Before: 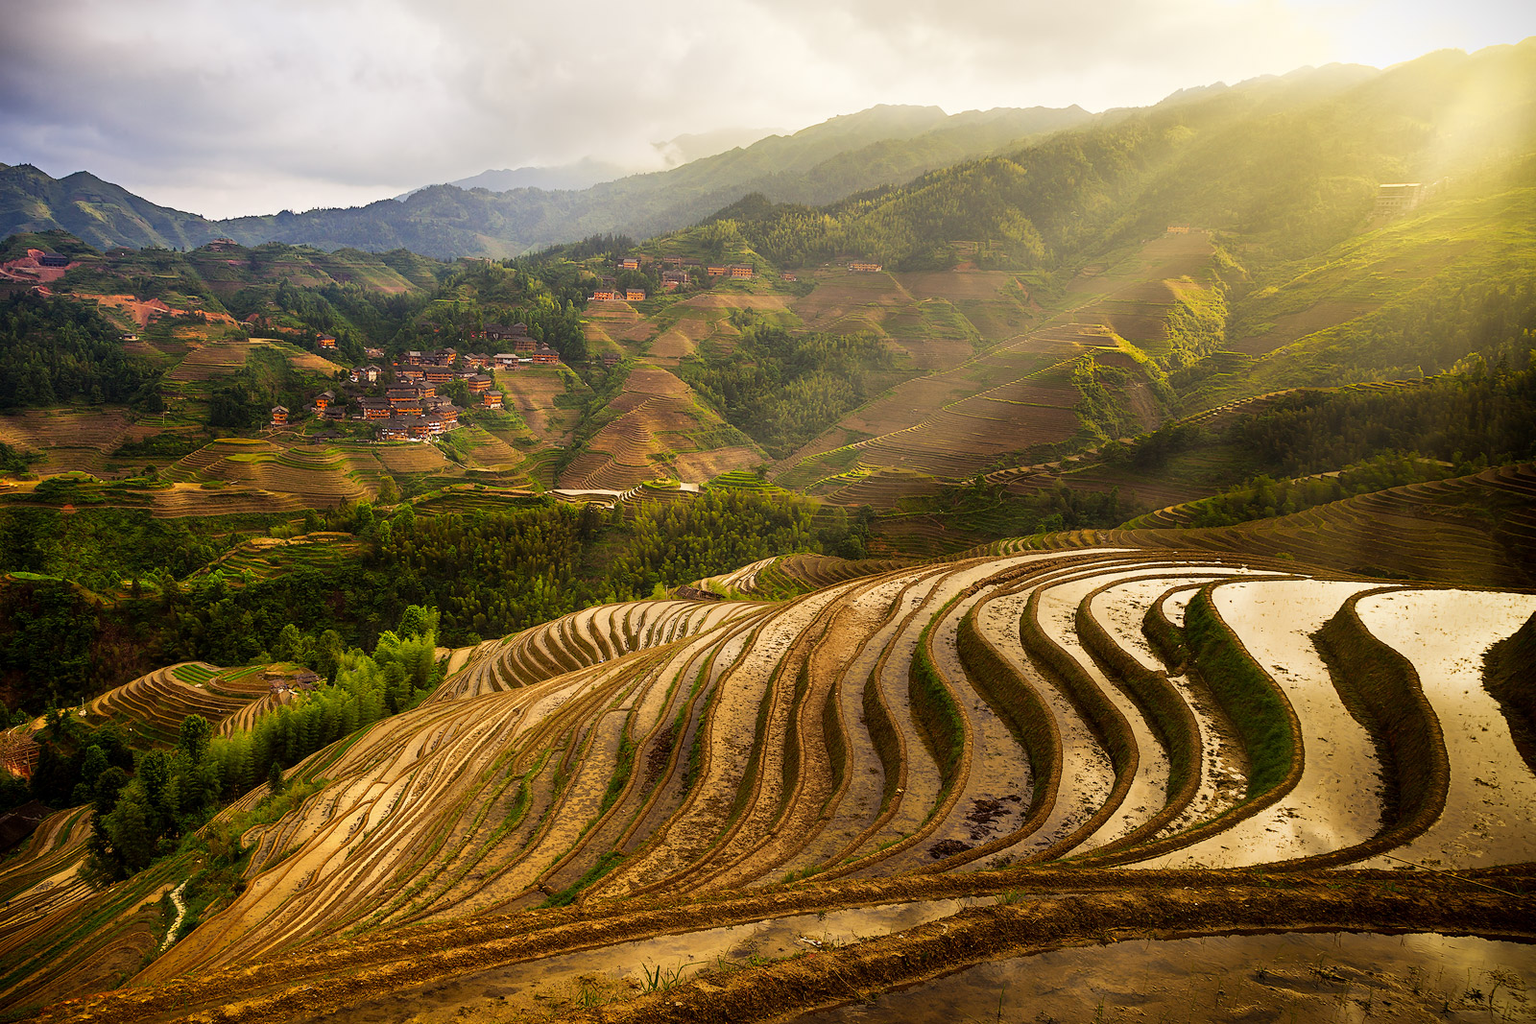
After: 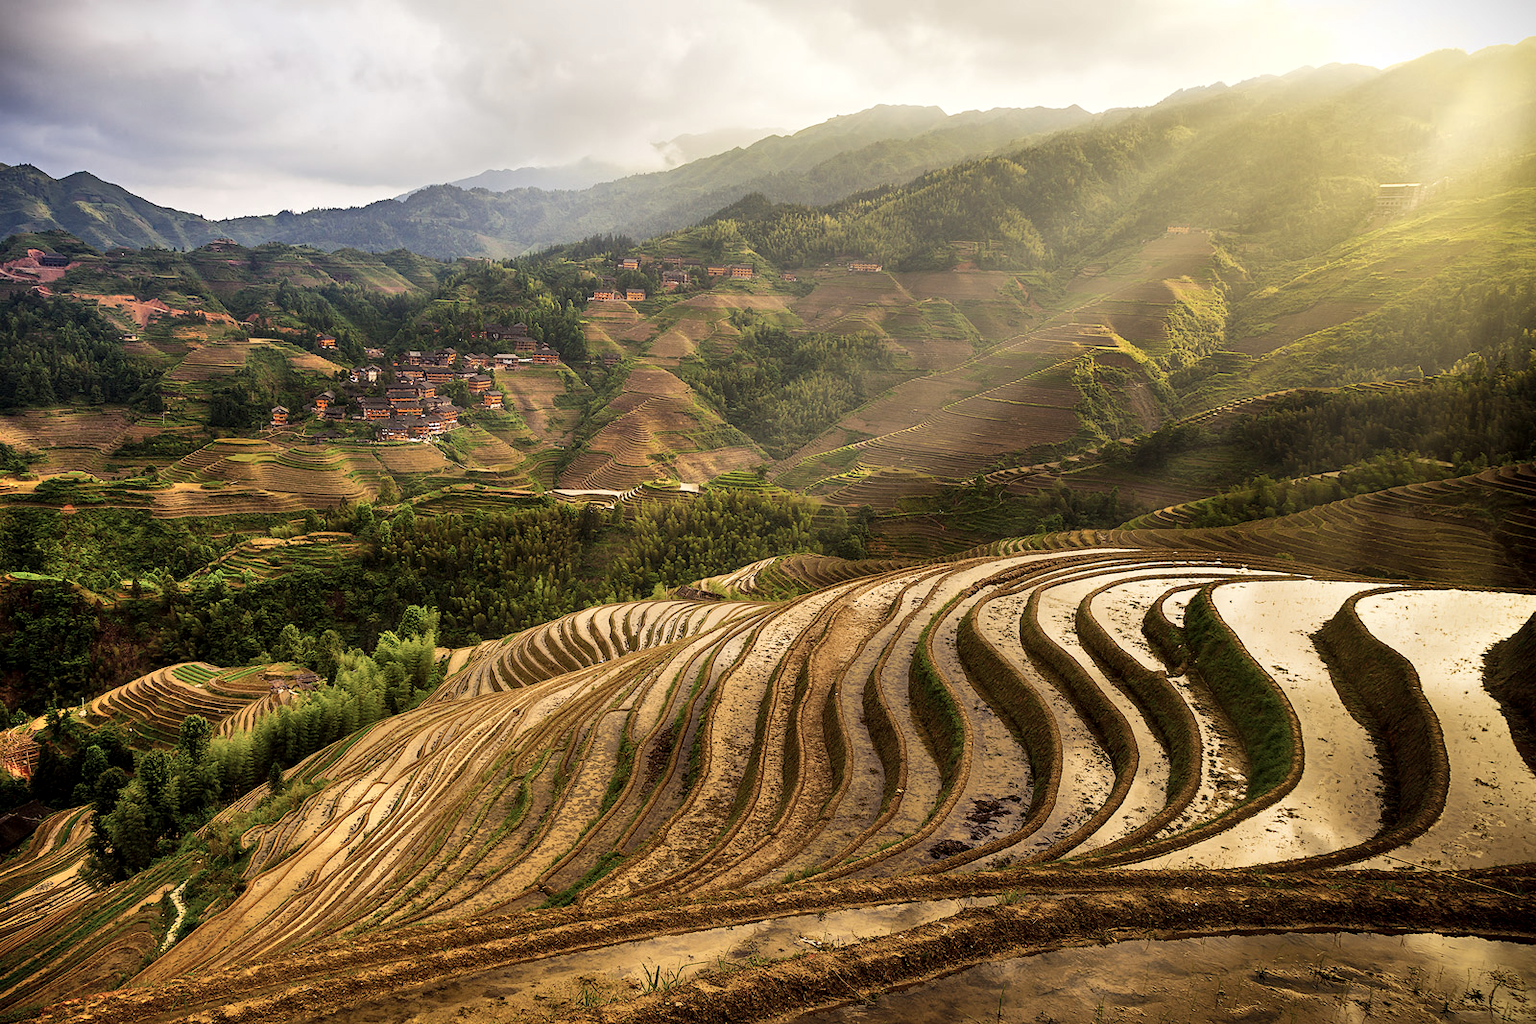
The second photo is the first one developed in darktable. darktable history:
contrast brightness saturation: contrast 0.08, saturation 0.024
local contrast: highlights 107%, shadows 99%, detail 119%, midtone range 0.2
color correction: highlights b* -0.047, saturation 0.784
shadows and highlights: shadows 52.1, highlights -28.42, soften with gaussian
